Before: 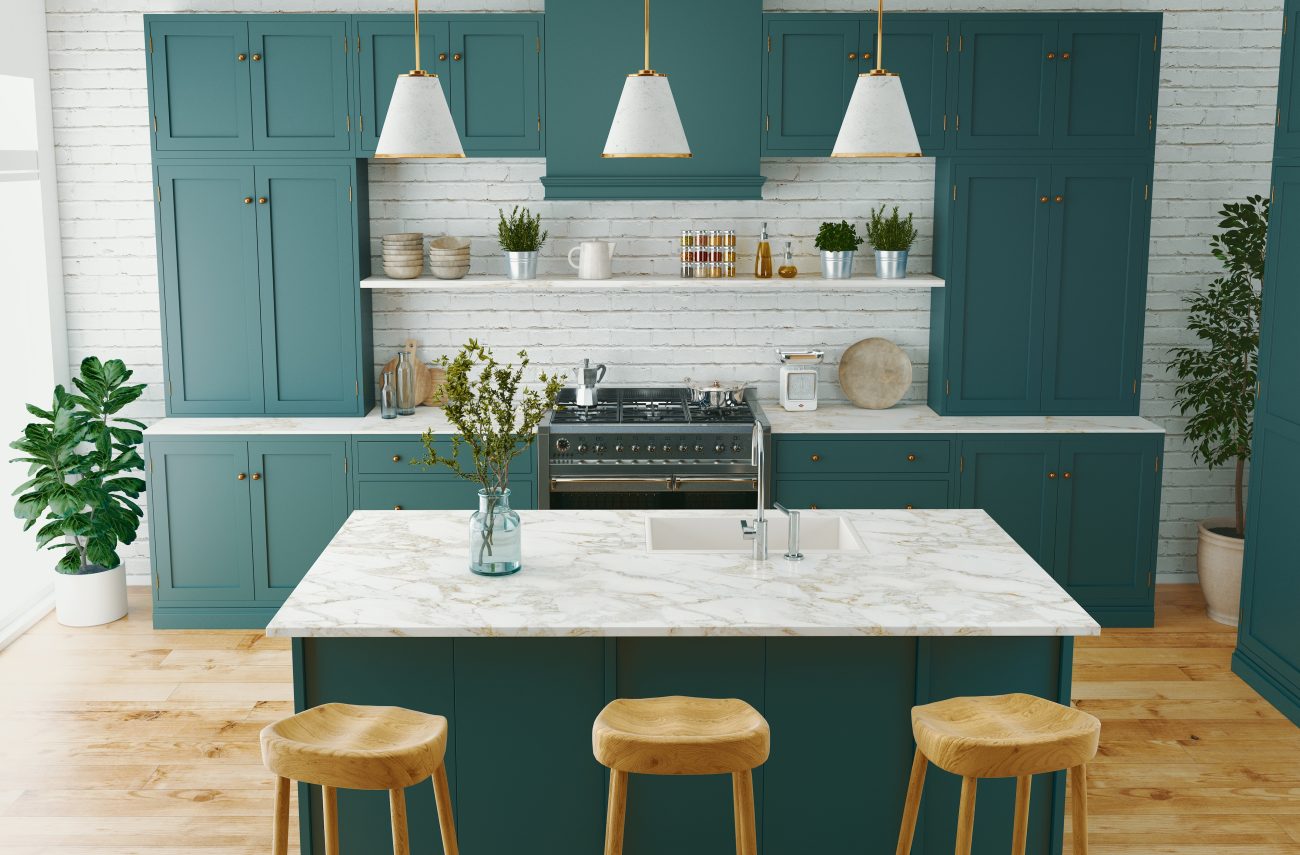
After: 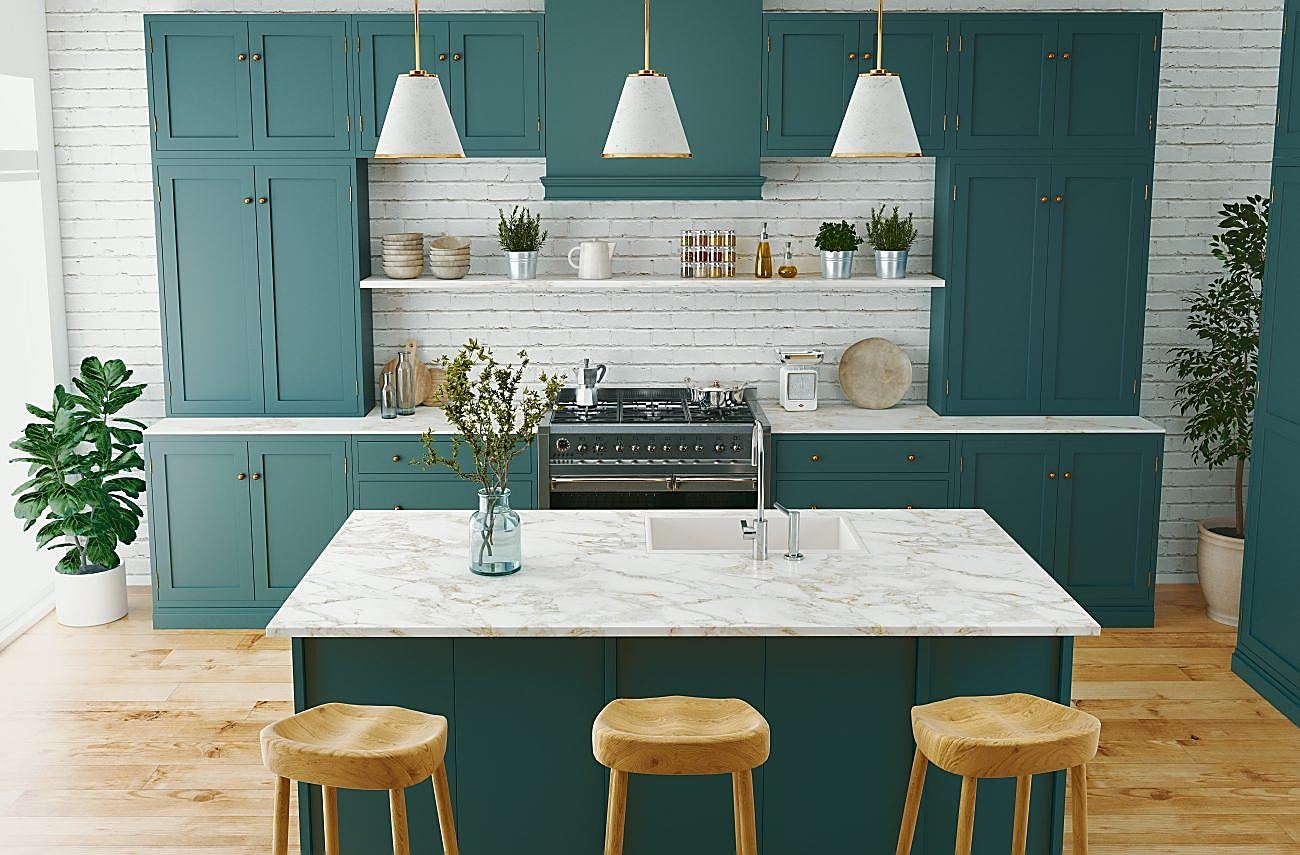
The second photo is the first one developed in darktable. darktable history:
sharpen: radius 1.385, amount 1.266, threshold 0.717
